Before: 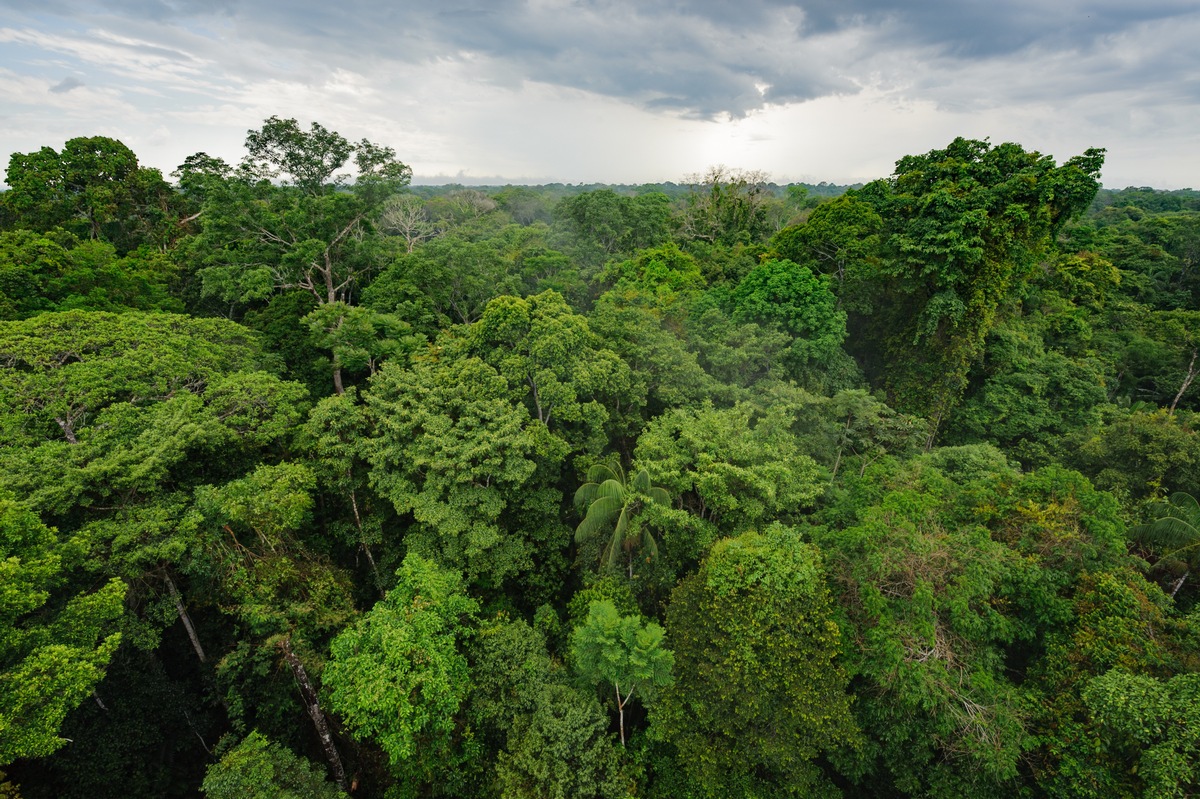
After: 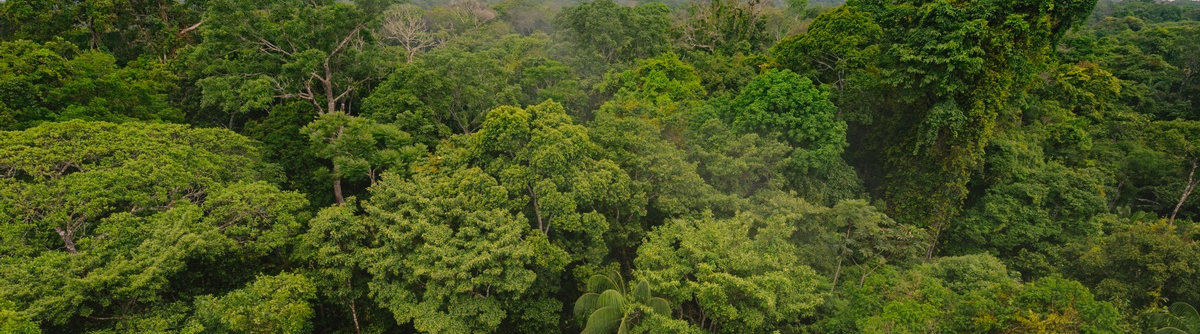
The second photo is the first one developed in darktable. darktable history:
crop and rotate: top 23.84%, bottom 34.294%
color correction: highlights a* 14.52, highlights b* 4.84
contrast equalizer: octaves 7, y [[0.6 ×6], [0.55 ×6], [0 ×6], [0 ×6], [0 ×6]], mix -0.3
